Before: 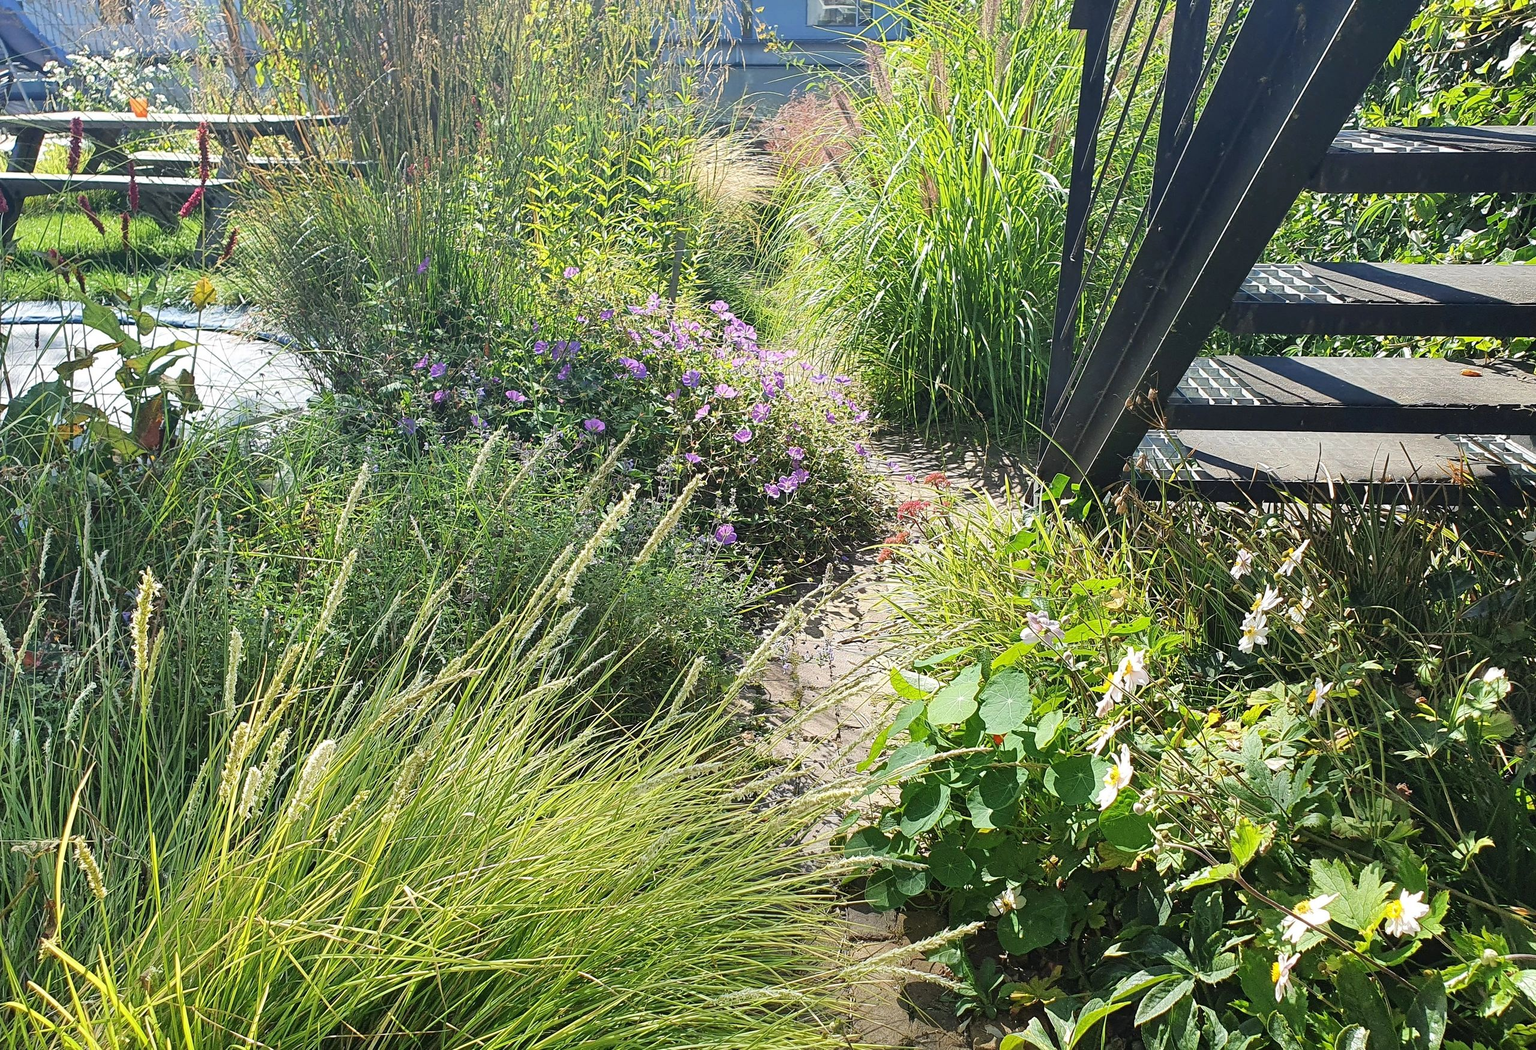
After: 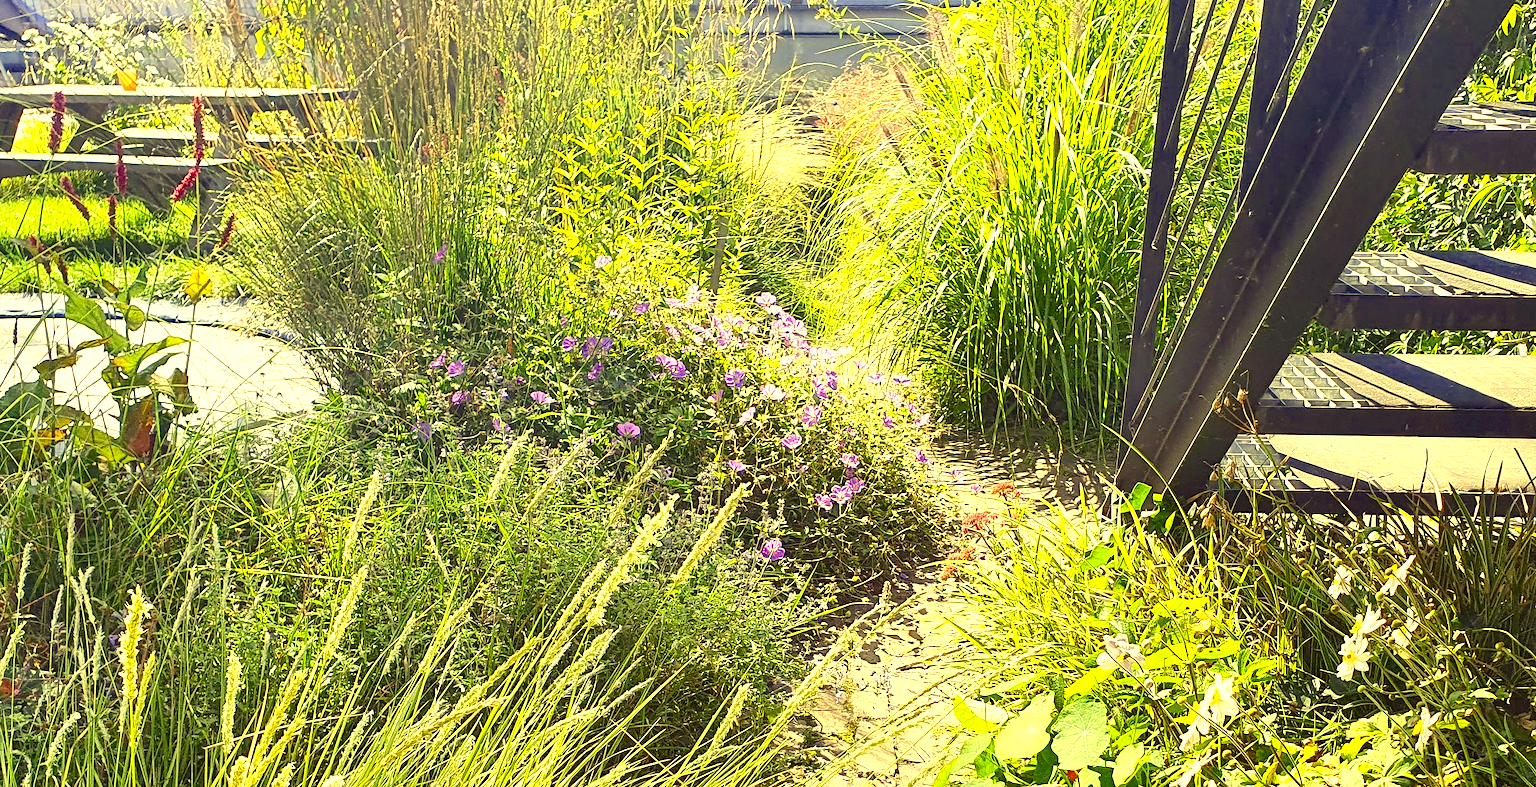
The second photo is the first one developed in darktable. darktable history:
crop: left 1.536%, top 3.353%, right 7.548%, bottom 28.46%
tone equalizer: -8 EV -0.45 EV, -7 EV -0.418 EV, -6 EV -0.314 EV, -5 EV -0.212 EV, -3 EV 0.237 EV, -2 EV 0.31 EV, -1 EV 0.374 EV, +0 EV 0.433 EV, smoothing diameter 24.95%, edges refinement/feathering 11.6, preserve details guided filter
color correction: highlights a* -0.345, highlights b* 39.84, shadows a* 9.6, shadows b* -0.754
exposure: black level correction 0, exposure 0.499 EV, compensate highlight preservation false
color balance rgb: perceptual saturation grading › global saturation 20%, perceptual saturation grading › highlights -25.595%, perceptual saturation grading › shadows 24.052%, global vibrance -1.549%, saturation formula JzAzBz (2021)
